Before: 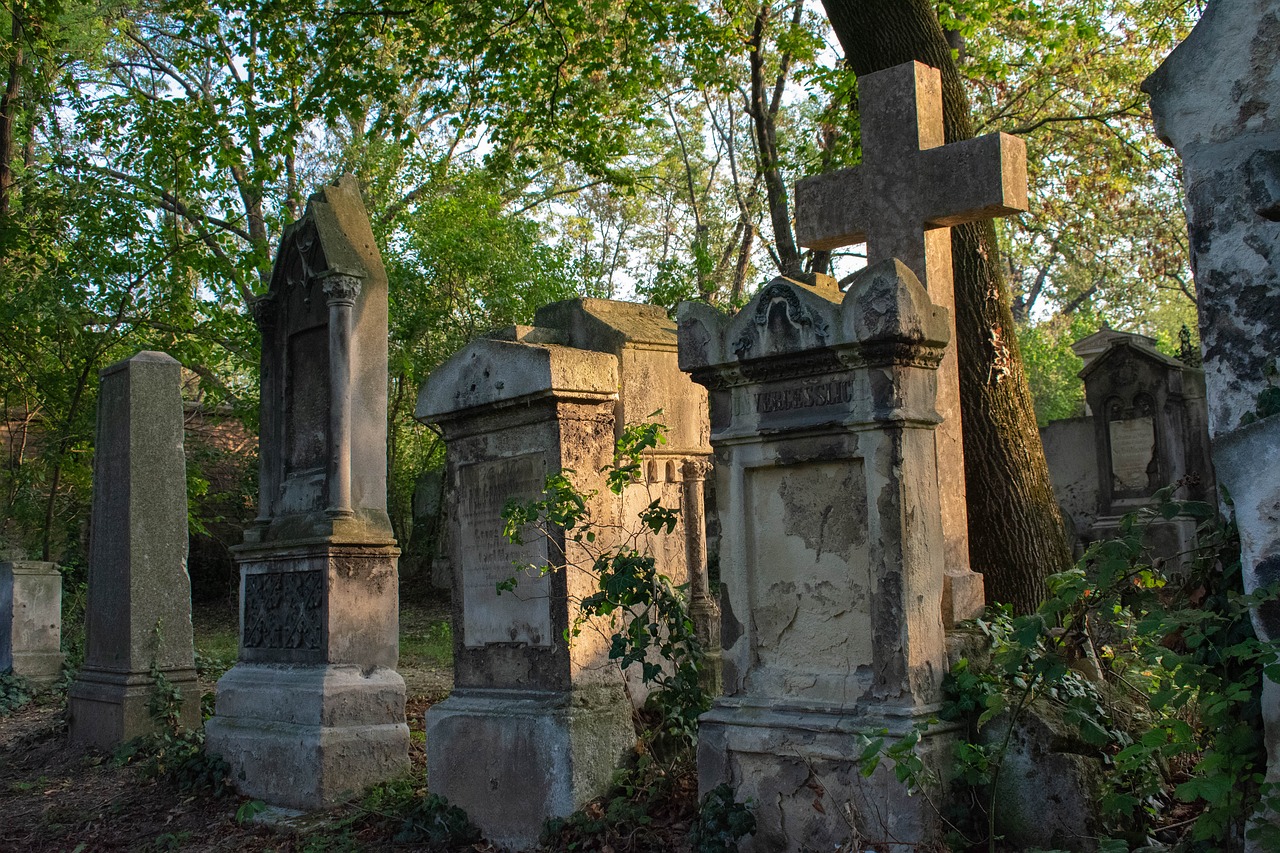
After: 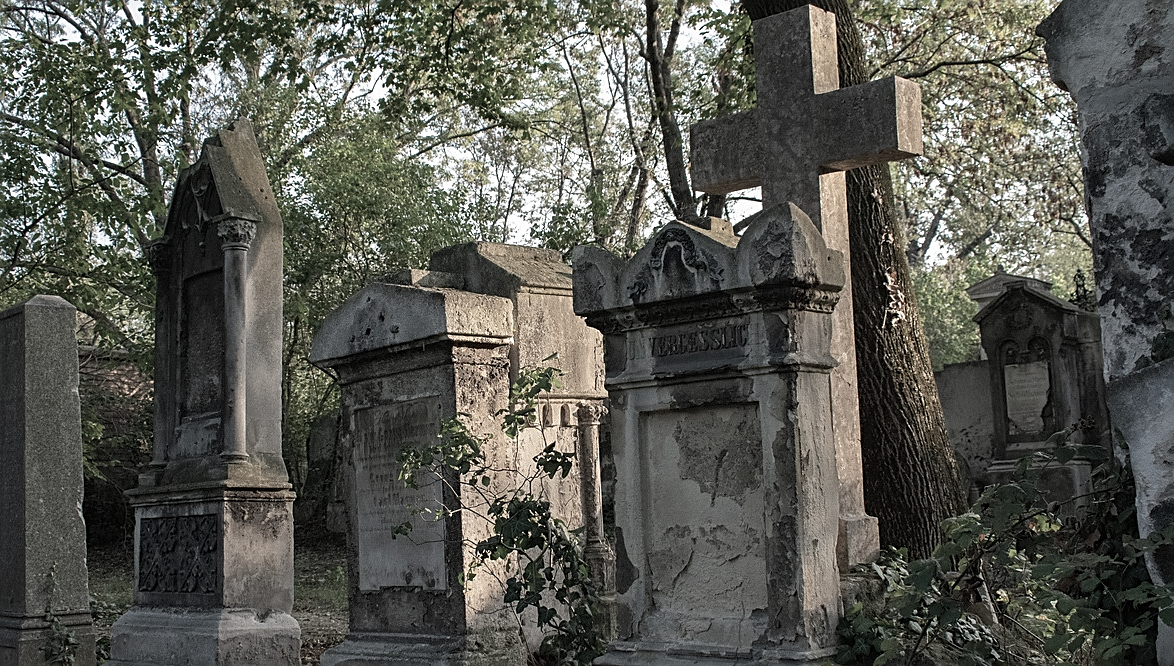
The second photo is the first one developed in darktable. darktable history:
color correction: highlights b* -0.006, saturation 0.348
crop: left 8.224%, top 6.576%, bottom 15.239%
sharpen: on, module defaults
